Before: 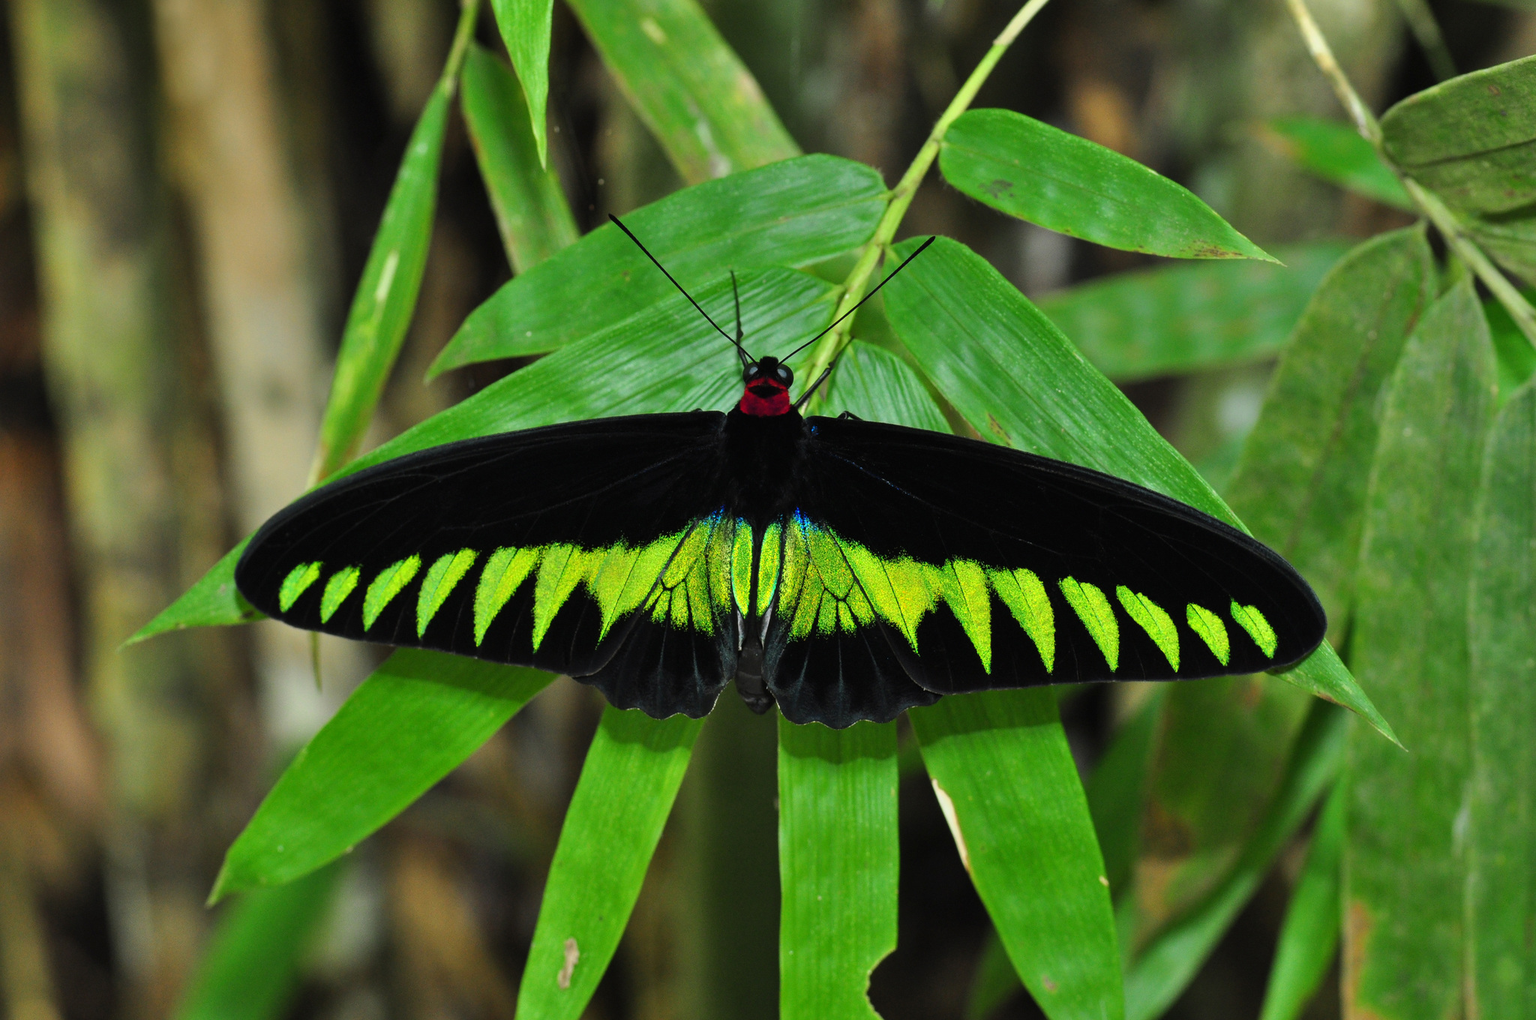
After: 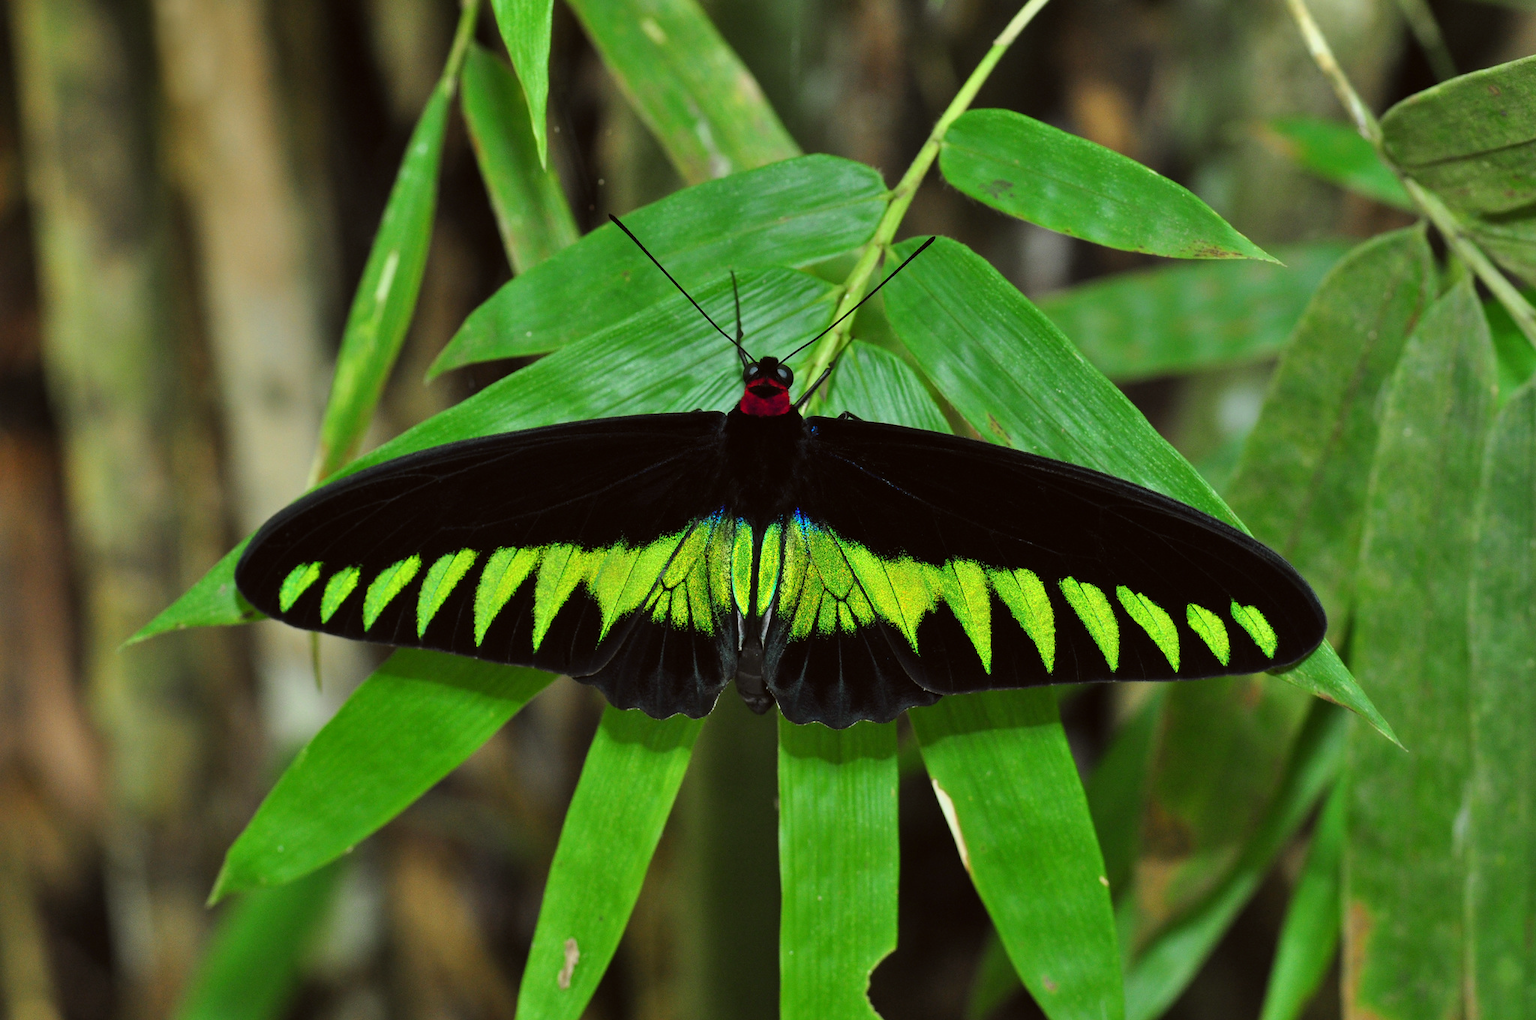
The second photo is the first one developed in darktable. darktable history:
color correction: highlights a* -2.73, highlights b* -2.09, shadows a* 2.41, shadows b* 2.73
white balance: red 1, blue 1
